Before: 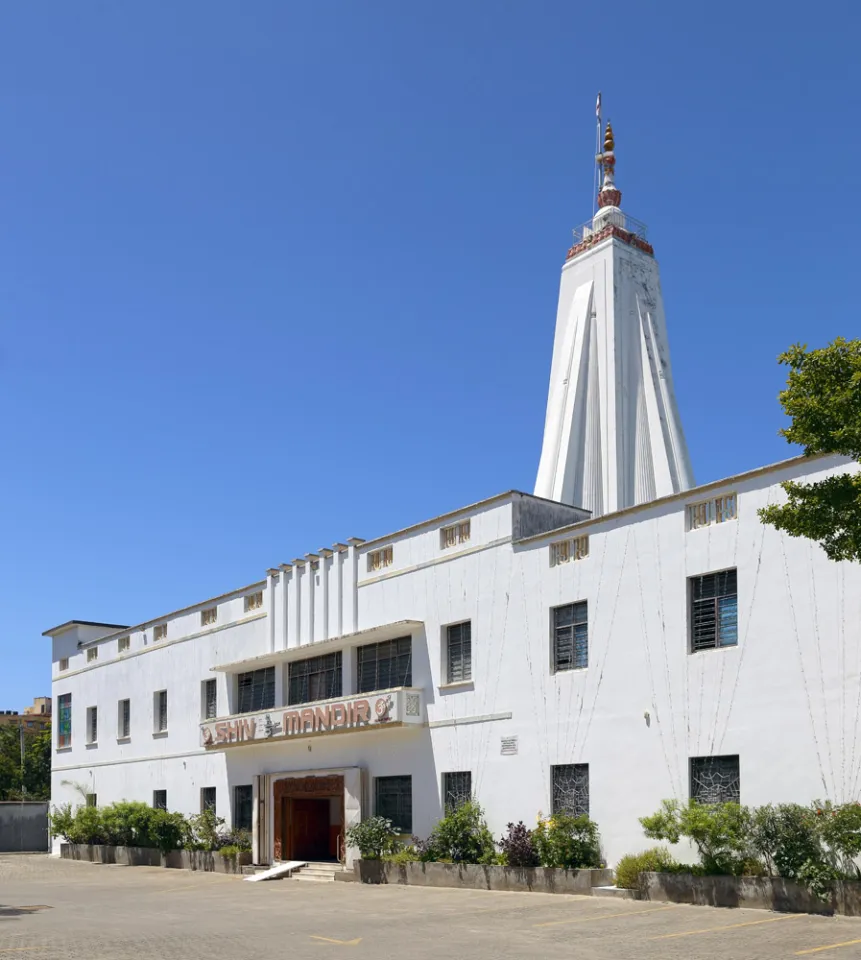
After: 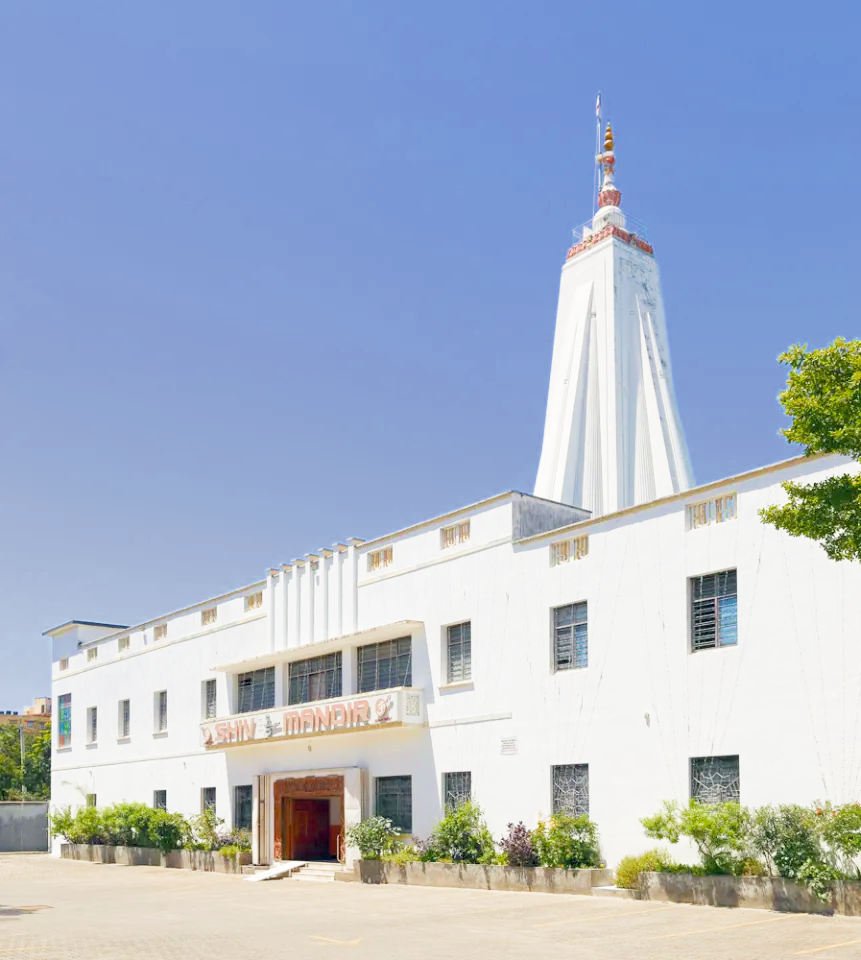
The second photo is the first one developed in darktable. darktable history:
color calibration: output colorfulness [0, 0.315, 0, 0], x 0.341, y 0.355, temperature 5166 K
filmic rgb: middle gray luminance 4.29%, black relative exposure -13 EV, white relative exposure 5 EV, threshold 6 EV, target black luminance 0%, hardness 5.19, latitude 59.69%, contrast 0.767, highlights saturation mix 5%, shadows ↔ highlights balance 25.95%, add noise in highlights 0, color science v3 (2019), use custom middle-gray values true, iterations of high-quality reconstruction 0, contrast in highlights soft, enable highlight reconstruction true
